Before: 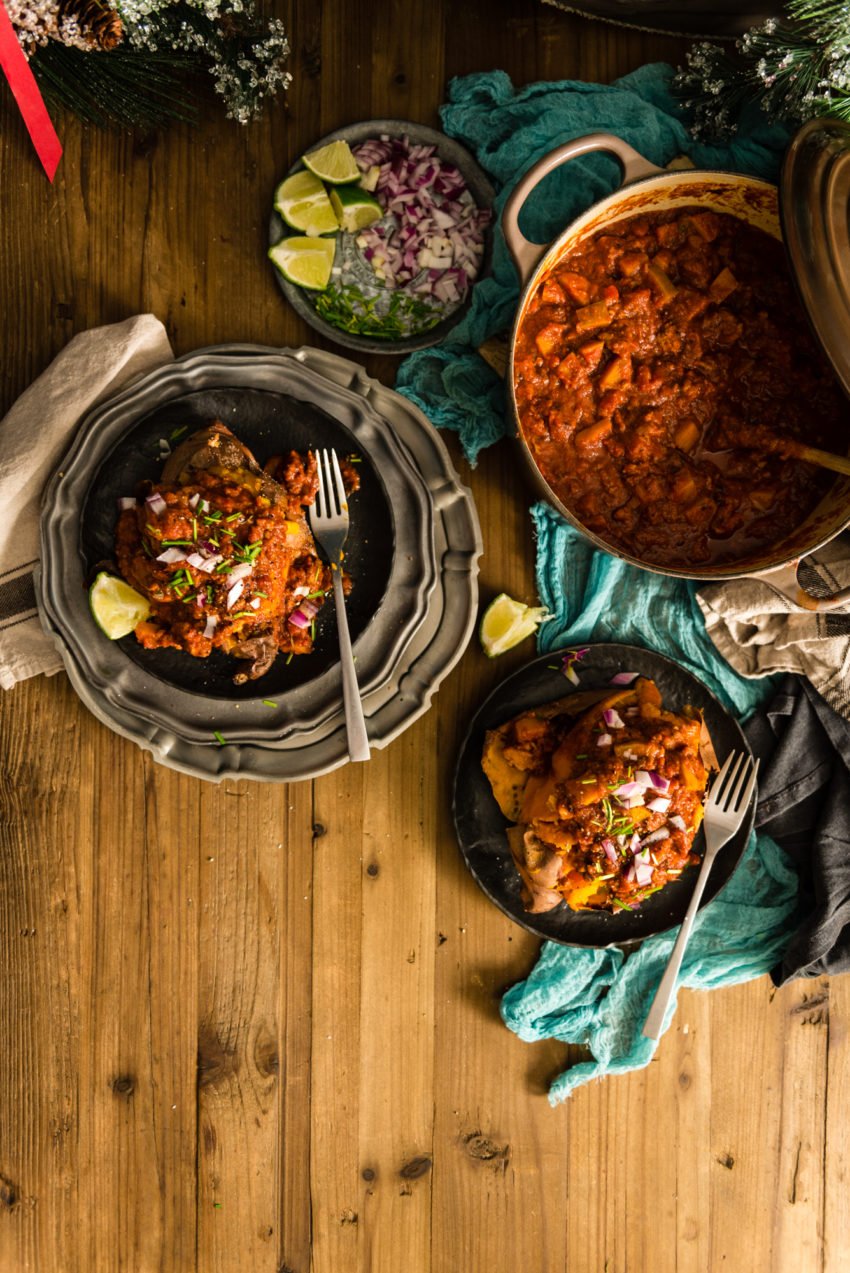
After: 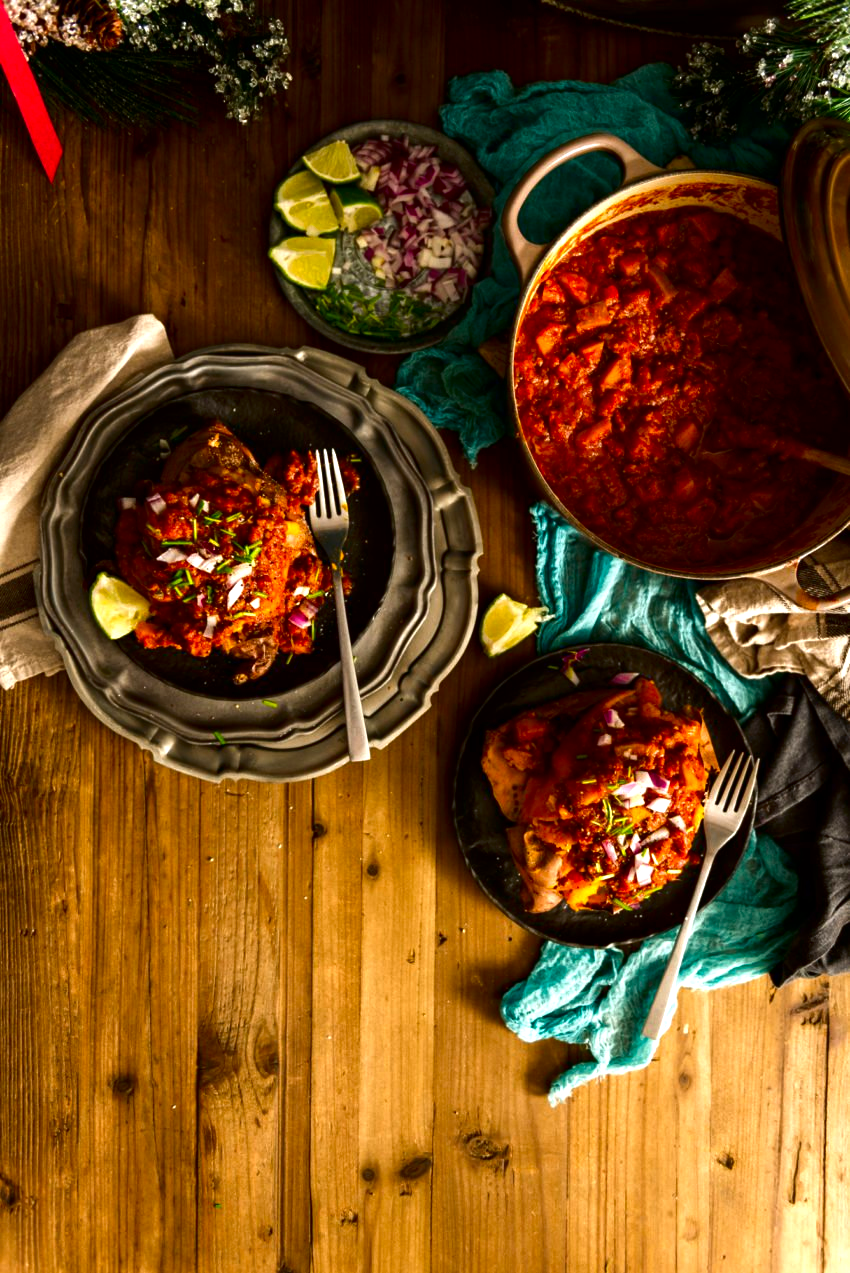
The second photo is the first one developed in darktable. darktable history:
exposure: black level correction 0.001, exposure 0.5 EV, compensate exposure bias true, compensate highlight preservation false
contrast brightness saturation: brightness -0.25, saturation 0.2
